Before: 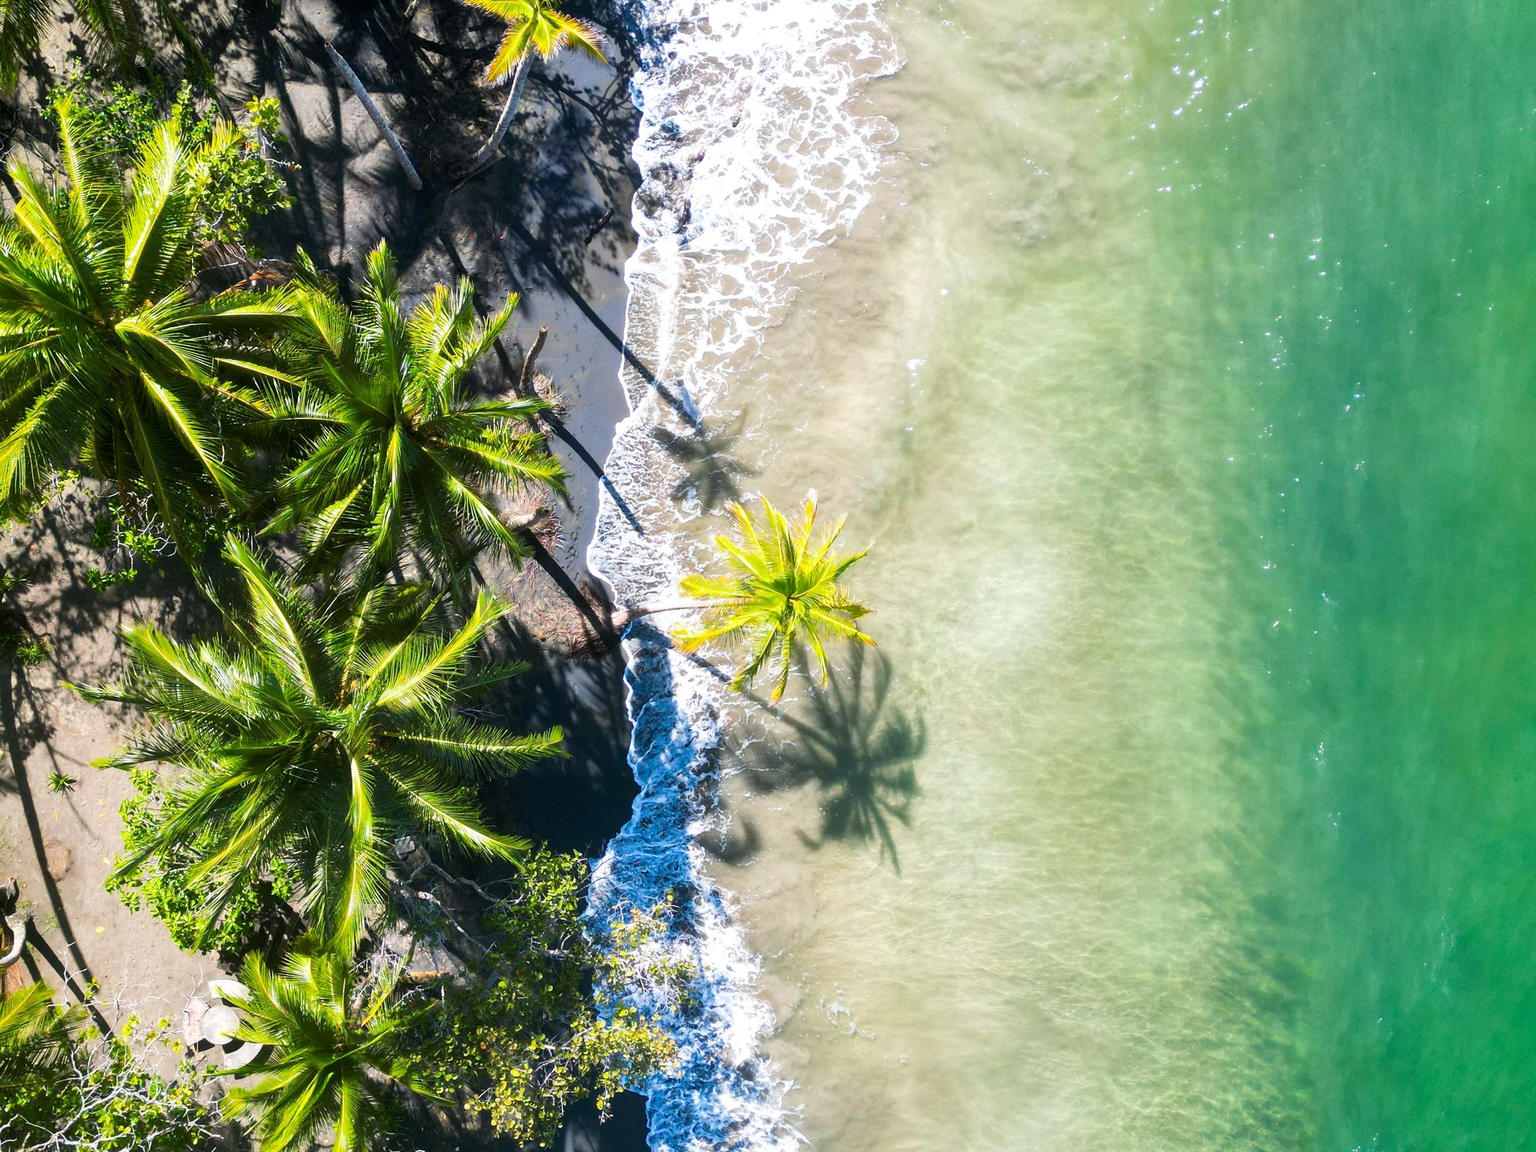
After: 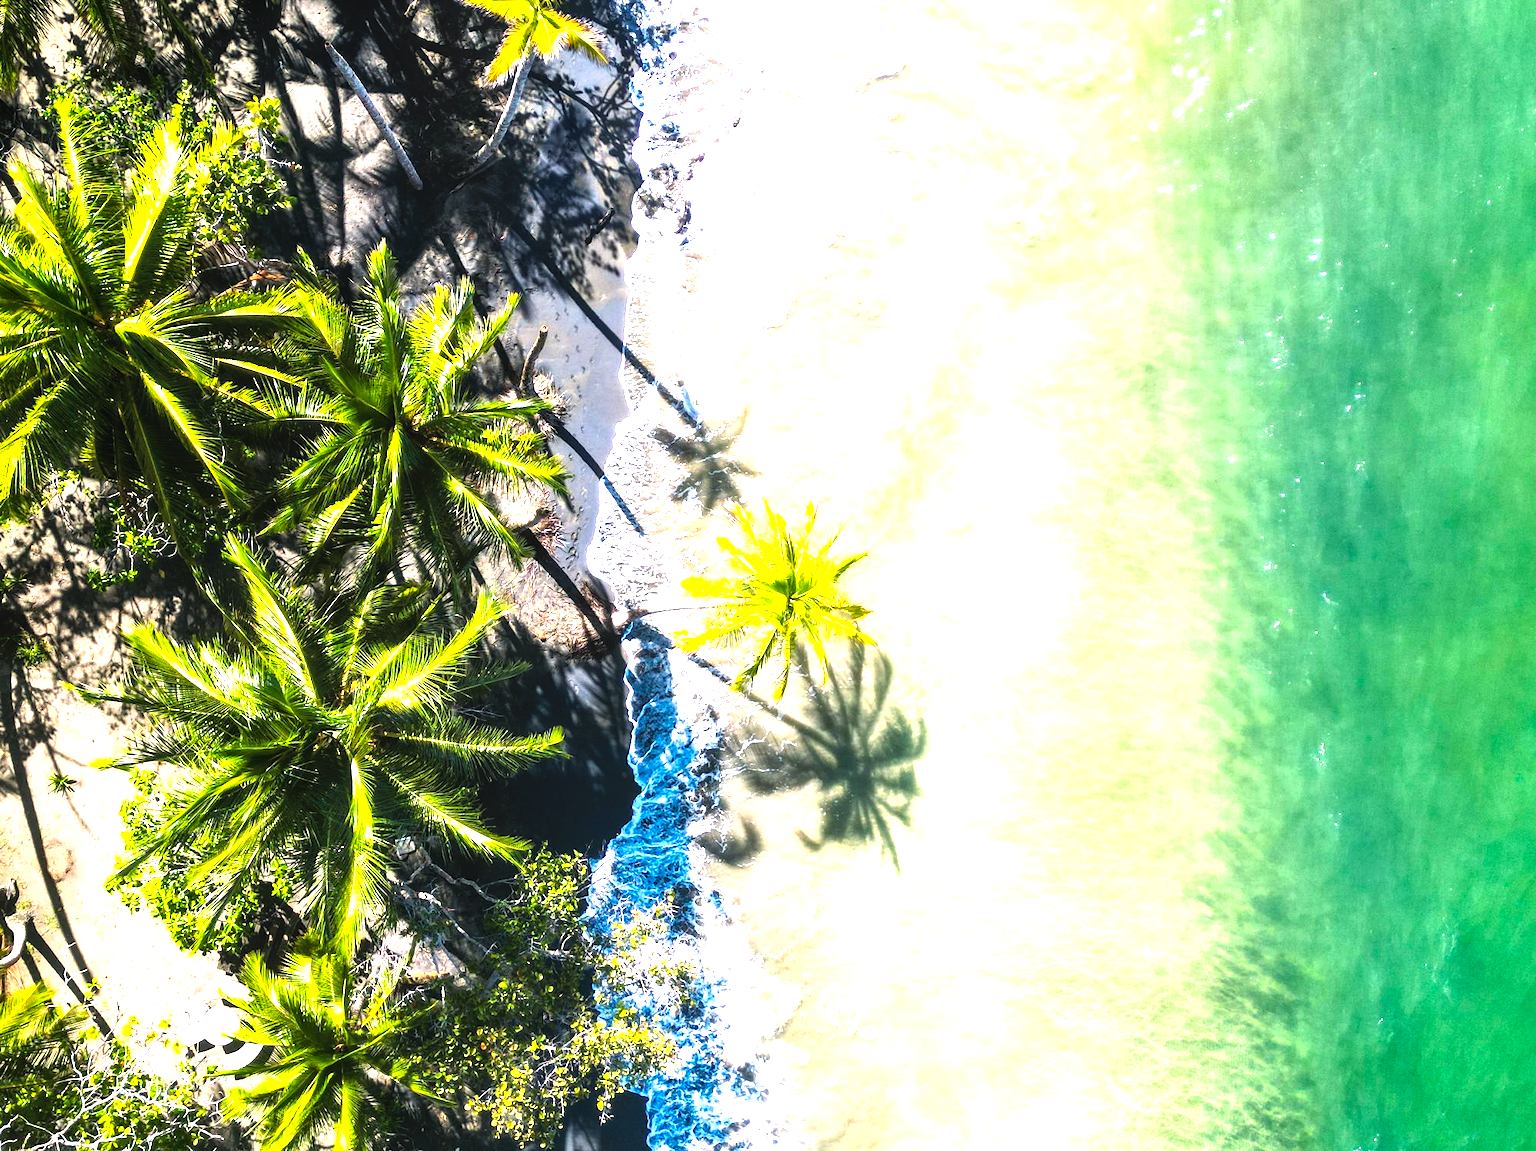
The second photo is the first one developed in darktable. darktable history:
color balance rgb: highlights gain › chroma 1.706%, highlights gain › hue 57.26°, linear chroma grading › global chroma 8.983%, perceptual saturation grading › global saturation -2.244%, perceptual saturation grading › highlights -7.989%, perceptual saturation grading › mid-tones 7.763%, perceptual saturation grading › shadows 4.162%, perceptual brilliance grading › global brilliance 14.615%, perceptual brilliance grading › shadows -34.613%, global vibrance 20%
crop: top 0.028%, bottom 0.094%
tone equalizer: -8 EV -0.777 EV, -7 EV -0.671 EV, -6 EV -0.634 EV, -5 EV -0.387 EV, -3 EV 0.388 EV, -2 EV 0.6 EV, -1 EV 0.69 EV, +0 EV 0.776 EV
local contrast: on, module defaults
